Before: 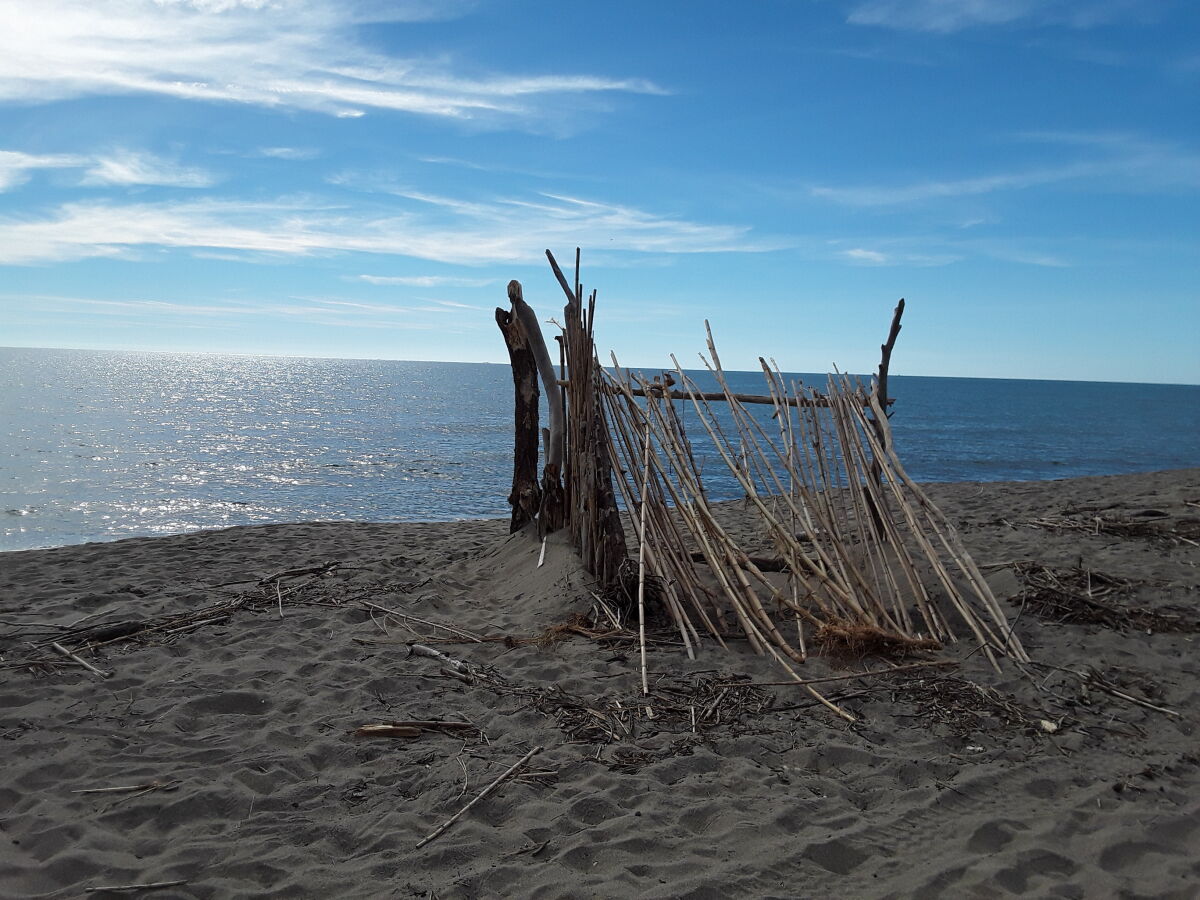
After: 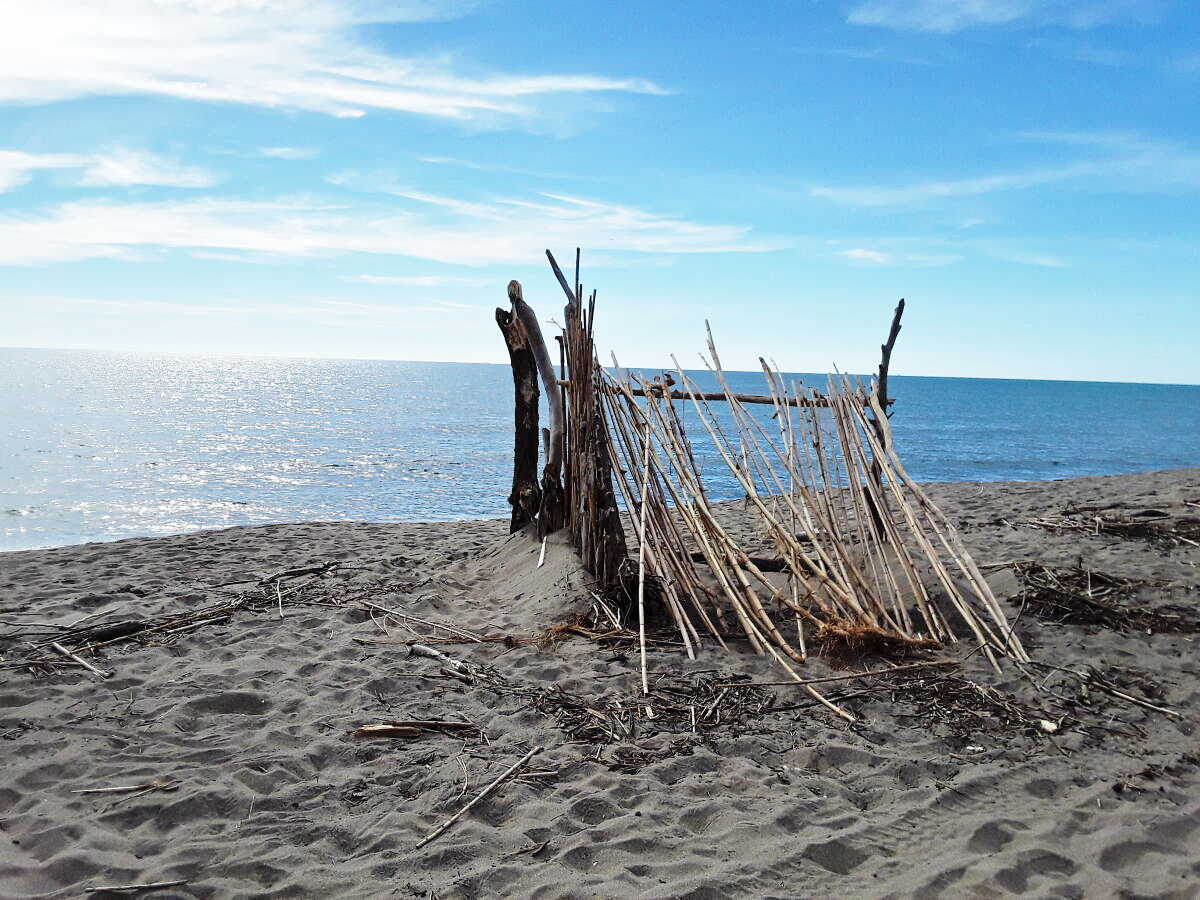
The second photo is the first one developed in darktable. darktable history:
shadows and highlights: shadows 4.36, highlights -18.51, soften with gaussian
base curve: curves: ch0 [(0, 0) (0.028, 0.03) (0.121, 0.232) (0.46, 0.748) (0.859, 0.968) (1, 1)], preserve colors none
tone equalizer: -8 EV 0.01 EV, -7 EV -0.038 EV, -6 EV 0.038 EV, -5 EV 0.028 EV, -4 EV 0.286 EV, -3 EV 0.62 EV, -2 EV 0.576 EV, -1 EV 0.186 EV, +0 EV 0.013 EV, smoothing 1
